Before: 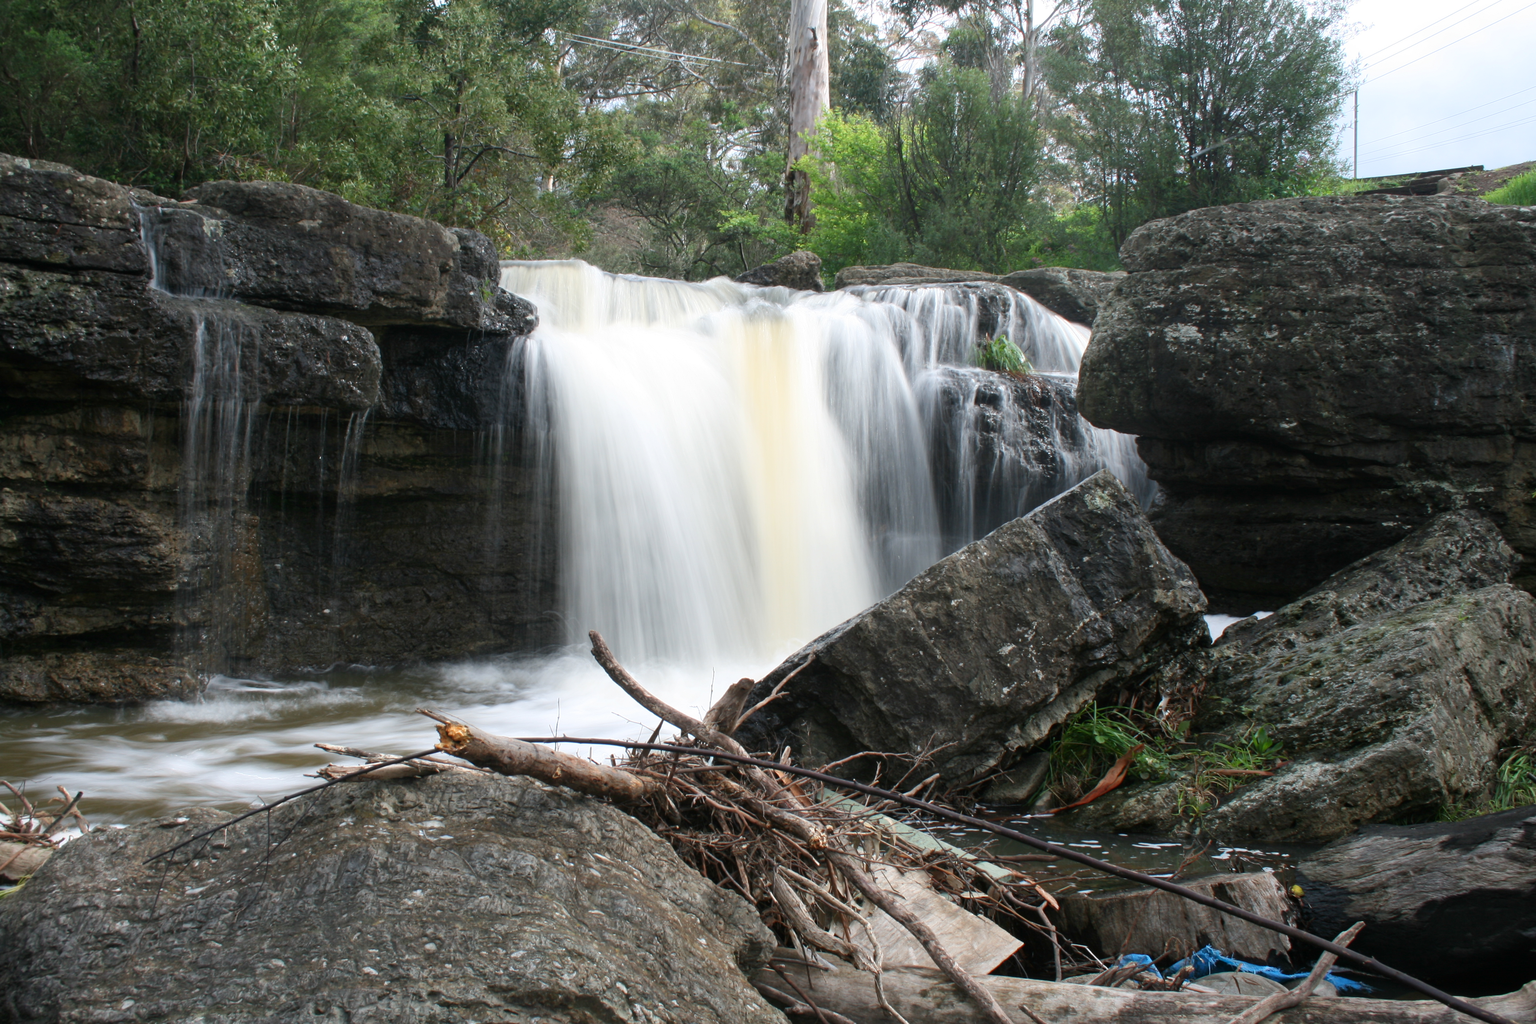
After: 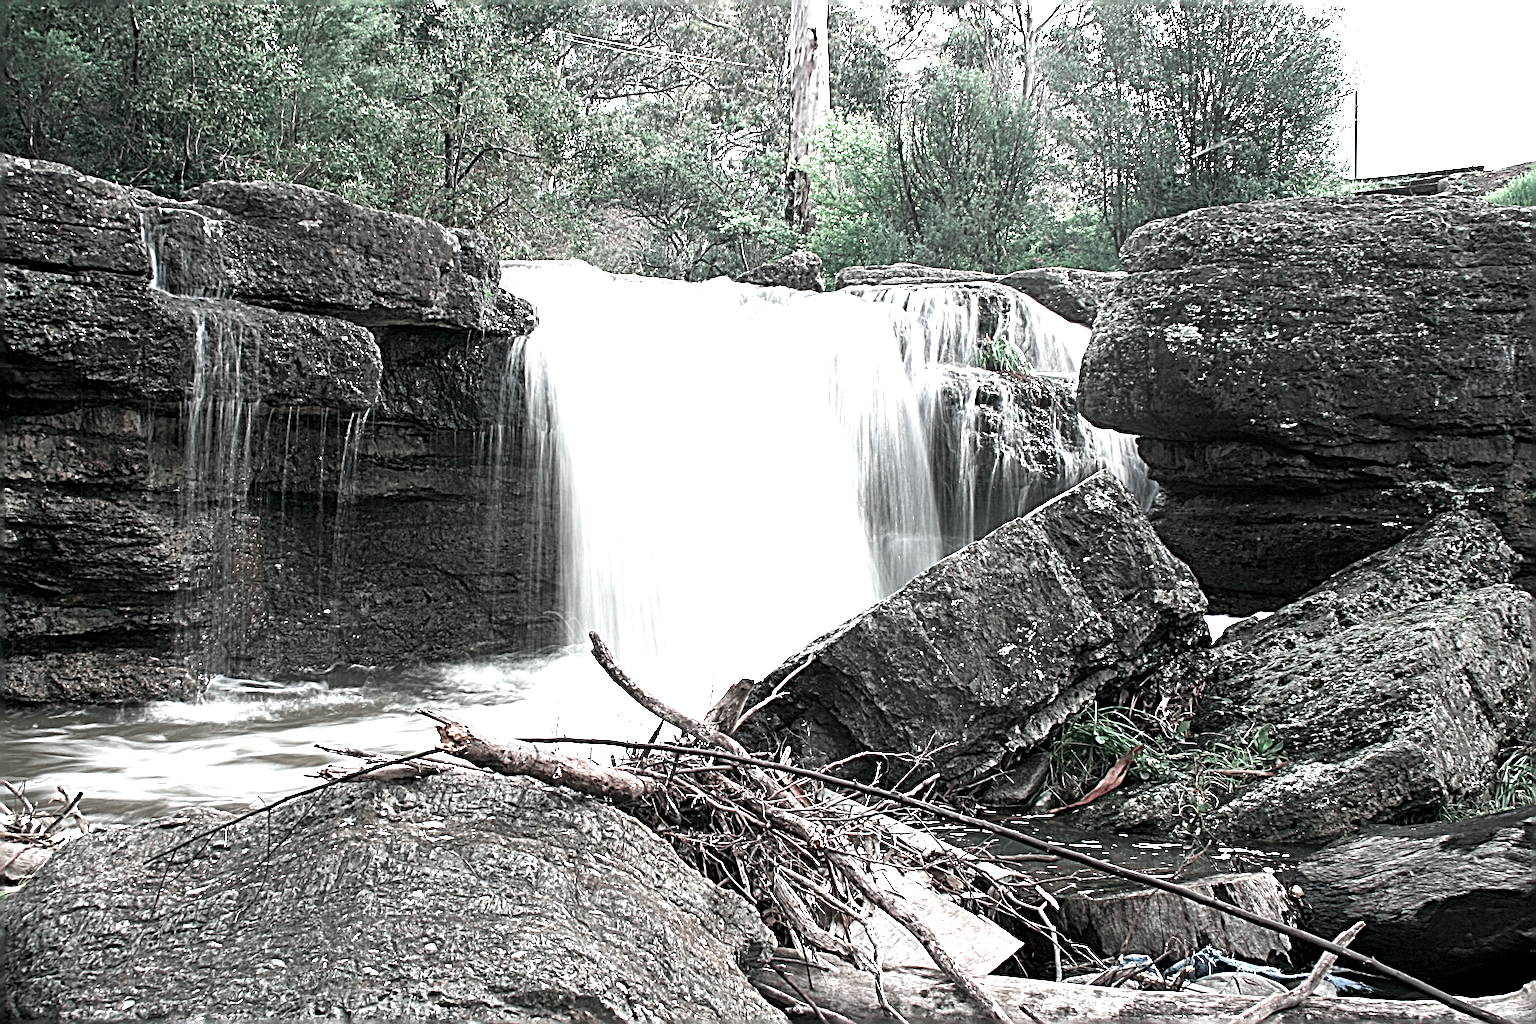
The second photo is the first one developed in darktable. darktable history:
exposure: black level correction 0.001, exposure 1.3 EV, compensate highlight preservation false
color contrast: green-magenta contrast 0.3, blue-yellow contrast 0.15
sharpen: radius 6.3, amount 1.8, threshold 0
color correction: saturation 1.8
